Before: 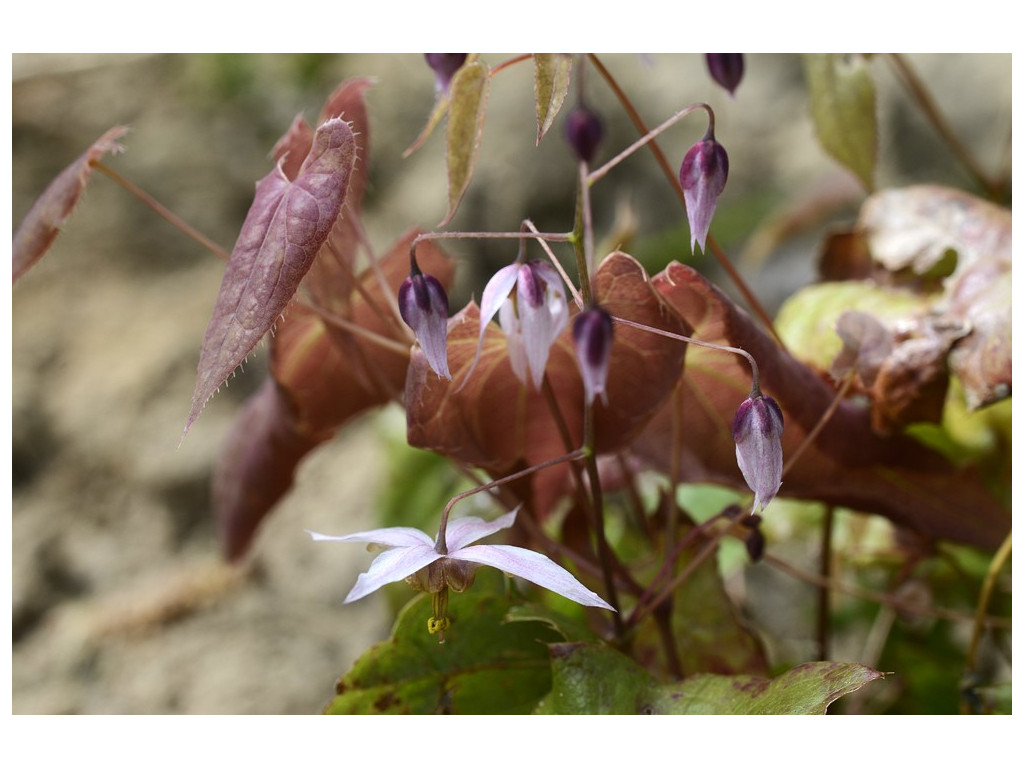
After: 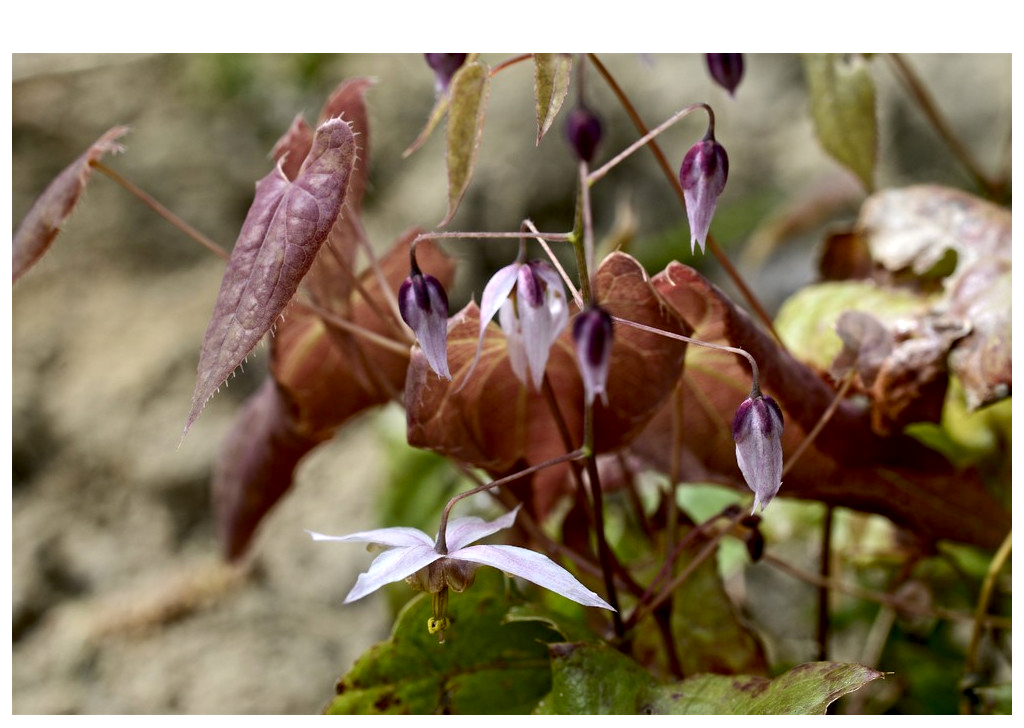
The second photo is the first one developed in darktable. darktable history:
exposure: black level correction 0.009, compensate highlight preservation false
contrast equalizer: y [[0.5, 0.5, 0.501, 0.63, 0.504, 0.5], [0.5 ×6], [0.5 ×6], [0 ×6], [0 ×6]]
crop and rotate: top 0%, bottom 5.097%
